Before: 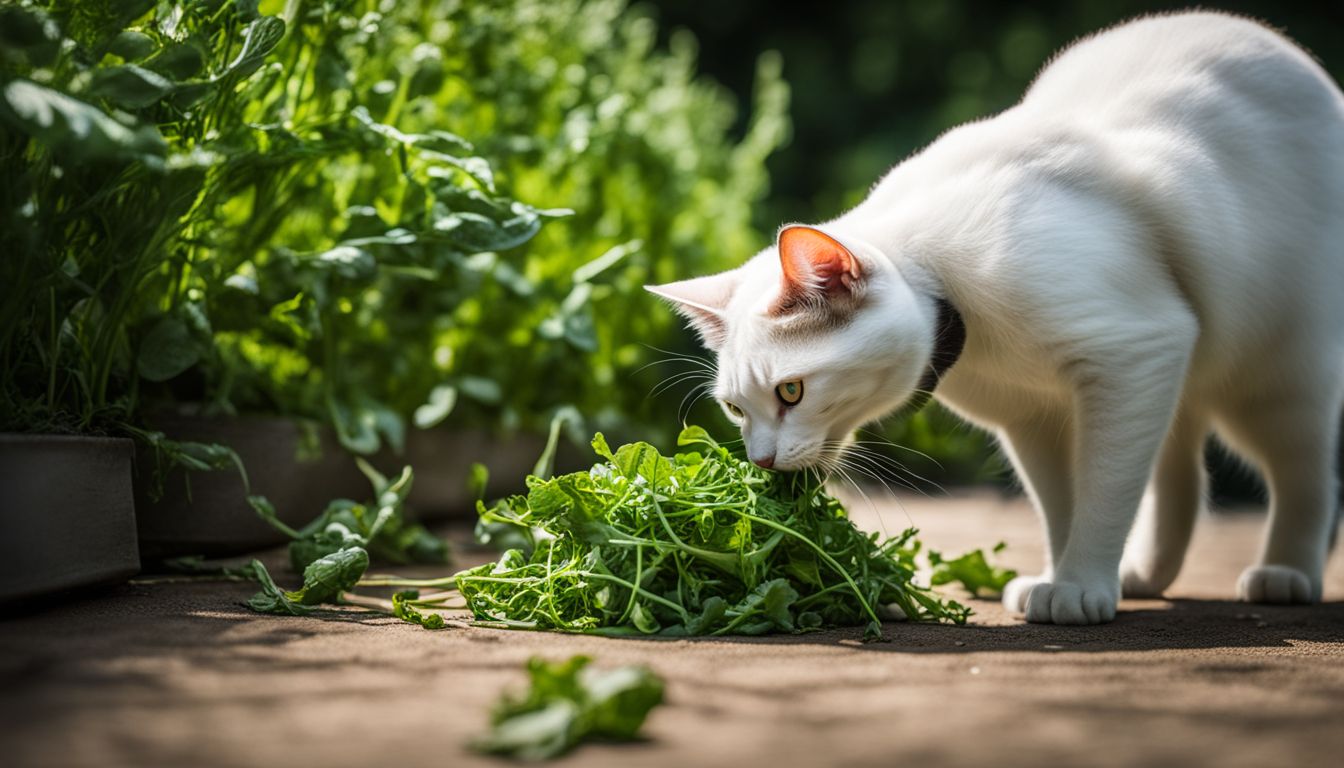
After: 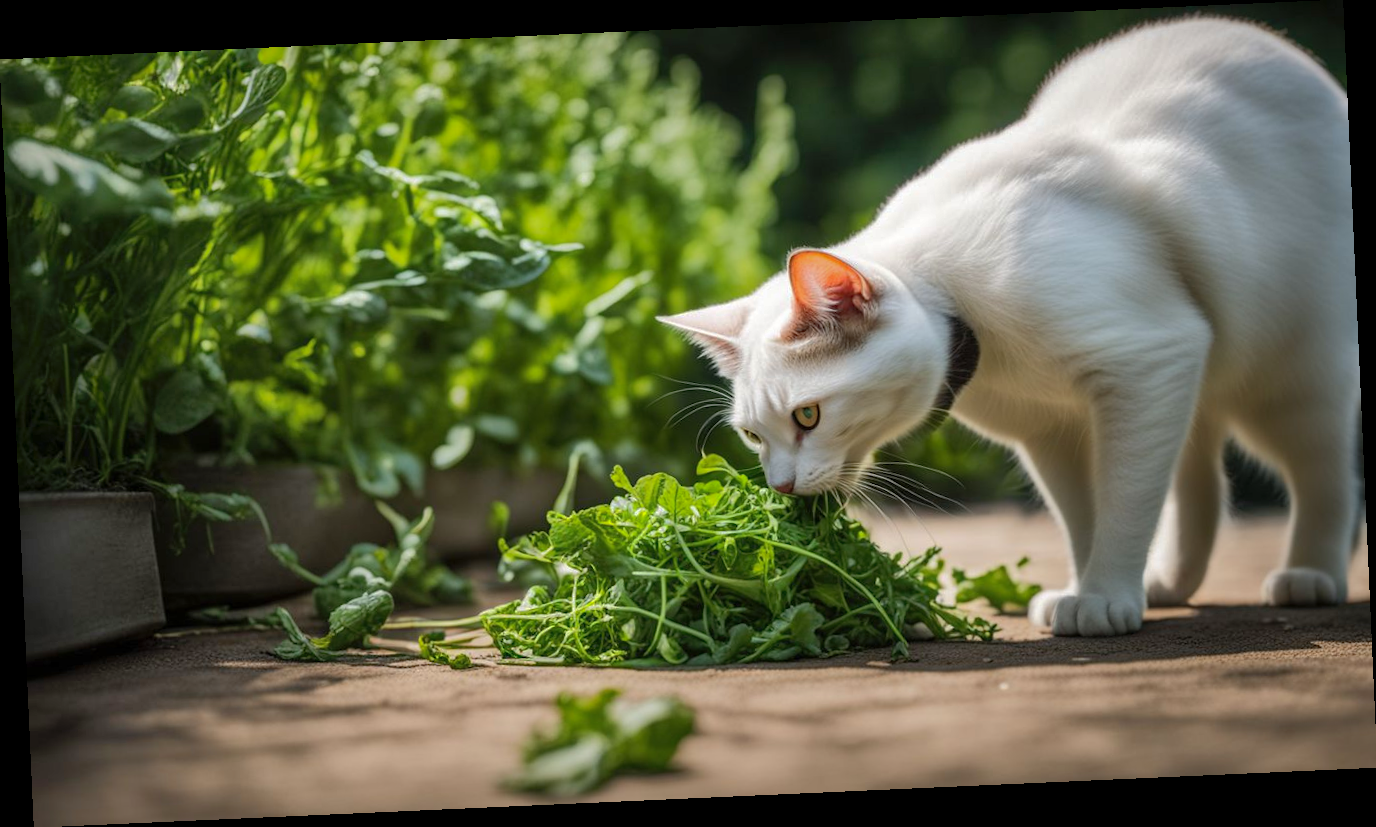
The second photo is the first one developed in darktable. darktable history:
shadows and highlights: highlights -60
rotate and perspective: rotation -2.56°, automatic cropping off
